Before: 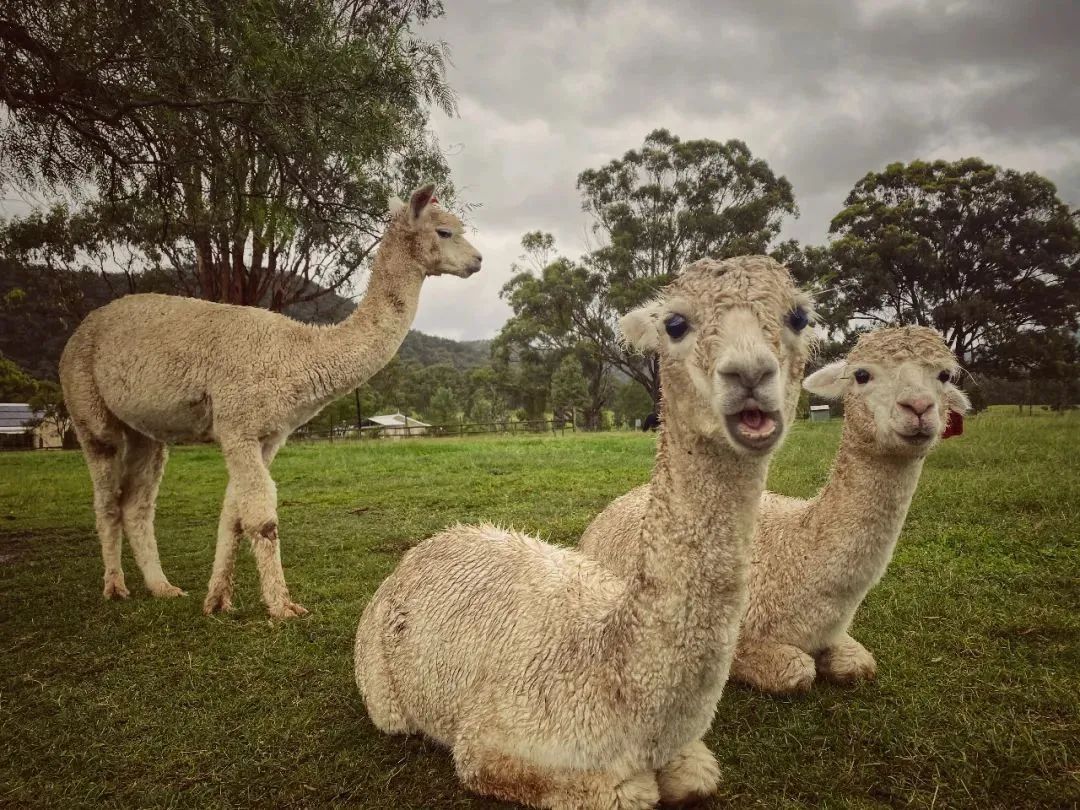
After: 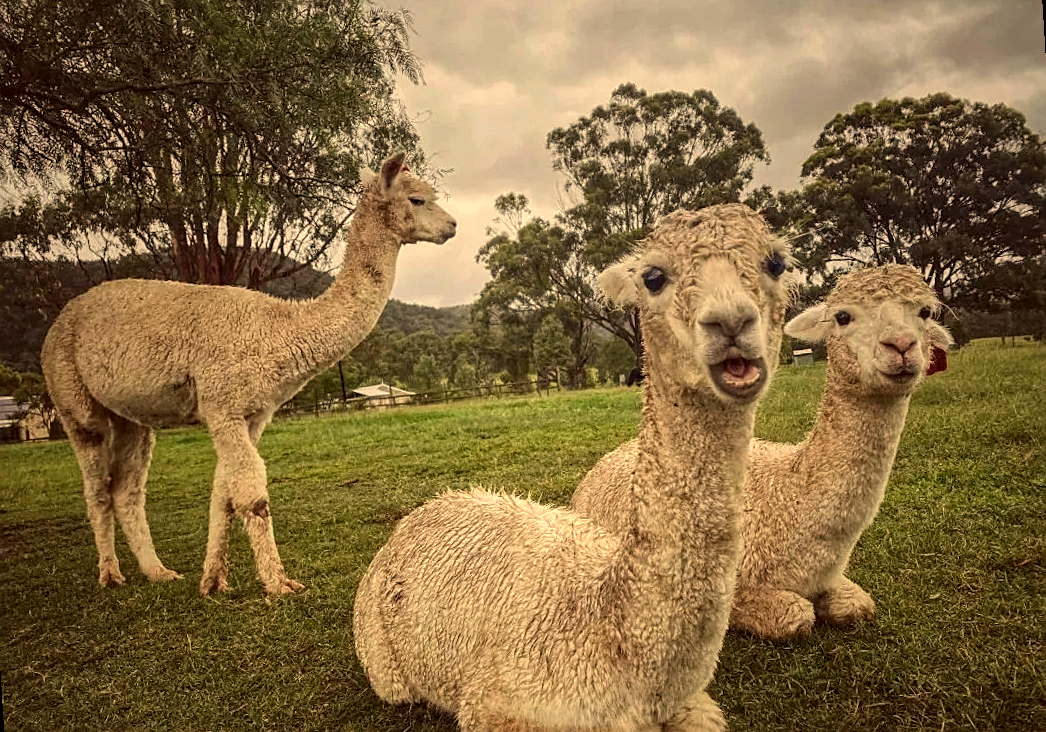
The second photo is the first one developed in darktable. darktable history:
white balance: red 1.123, blue 0.83
sharpen: on, module defaults
local contrast: on, module defaults
rotate and perspective: rotation -3.52°, crop left 0.036, crop right 0.964, crop top 0.081, crop bottom 0.919
